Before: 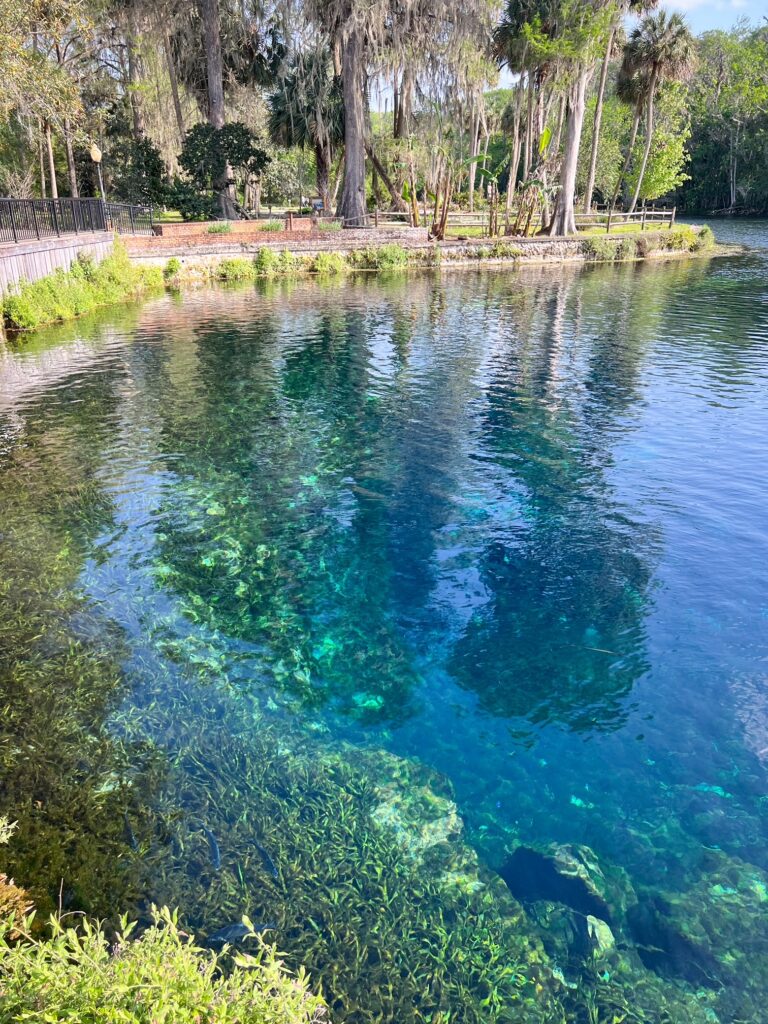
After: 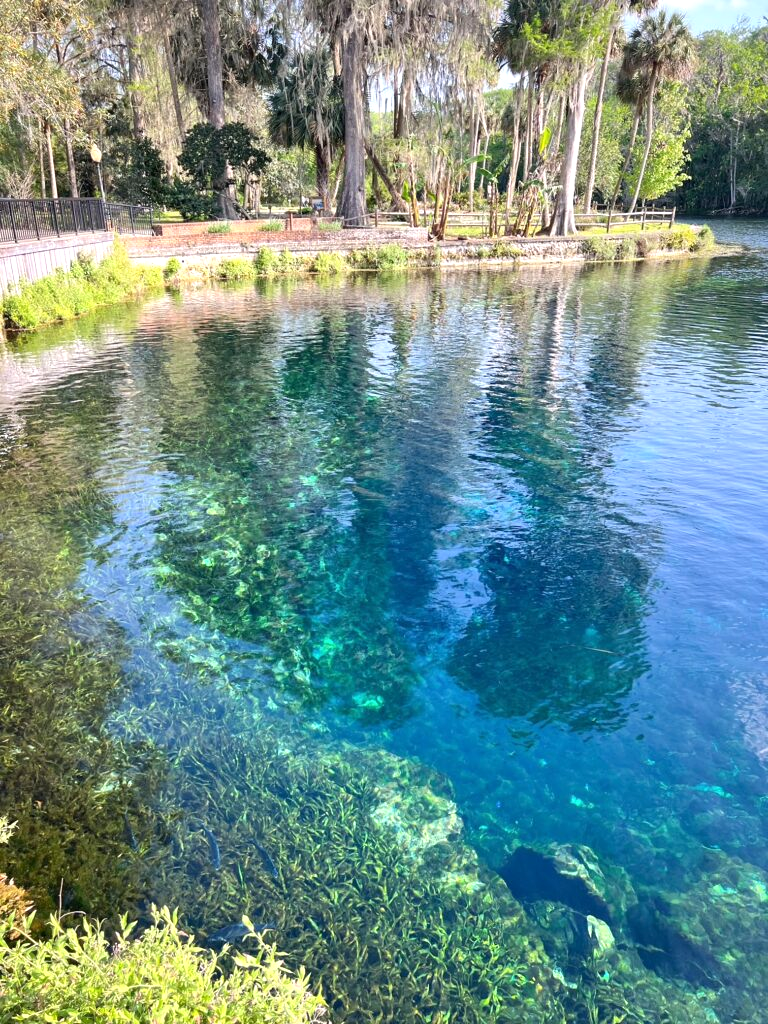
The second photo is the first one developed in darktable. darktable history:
local contrast: mode bilateral grid, contrast 20, coarseness 50, detail 102%, midtone range 0.2
exposure: exposure 0.367 EV, compensate highlight preservation false
